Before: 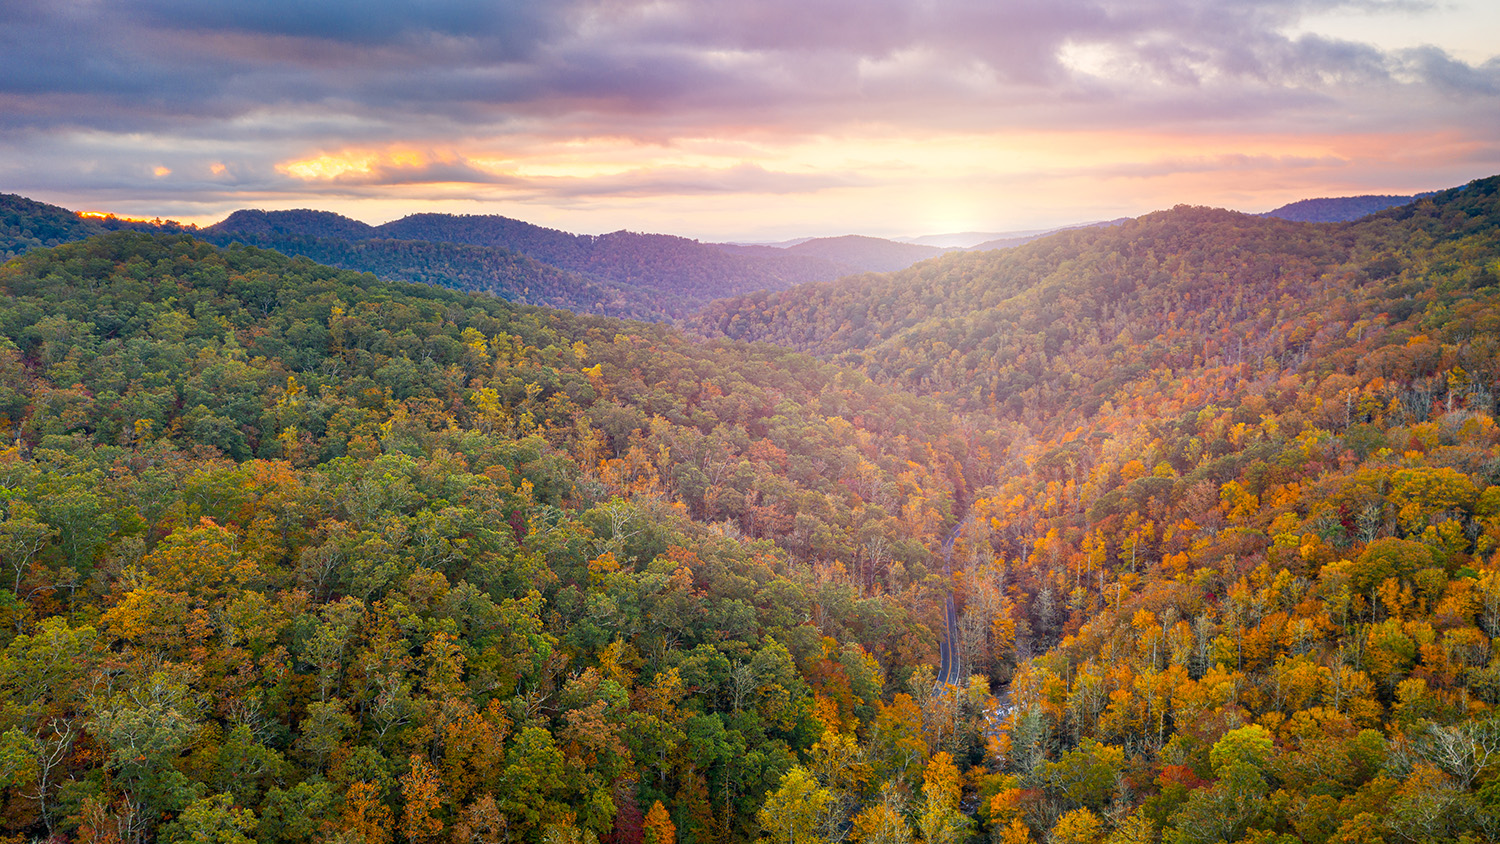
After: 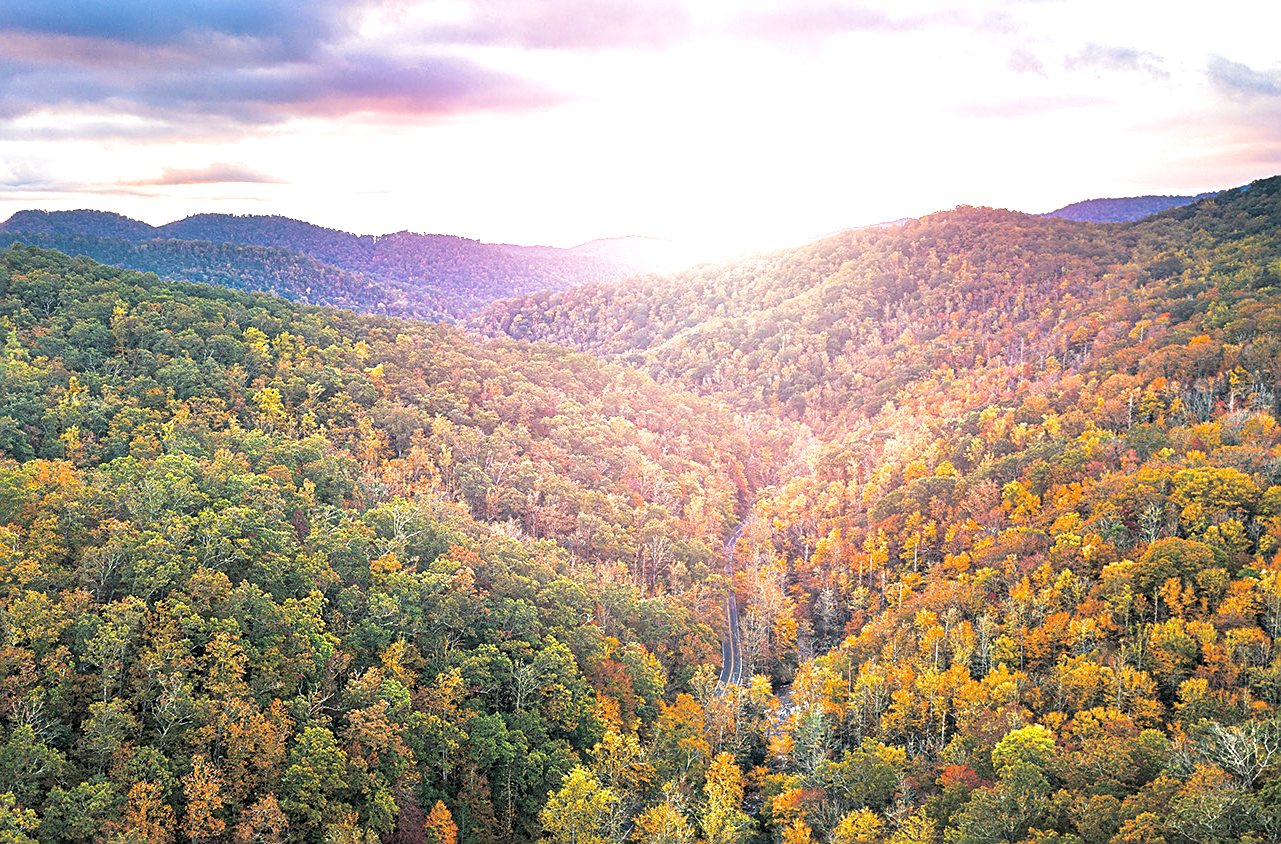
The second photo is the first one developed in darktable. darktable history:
sharpen: on, module defaults
shadows and highlights: shadows 20.55, highlights -20.99, soften with gaussian
exposure: black level correction 0, exposure 1.1 EV, compensate exposure bias true, compensate highlight preservation false
split-toning: shadows › hue 201.6°, shadows › saturation 0.16, highlights › hue 50.4°, highlights › saturation 0.2, balance -49.9
crop and rotate: left 14.584%
